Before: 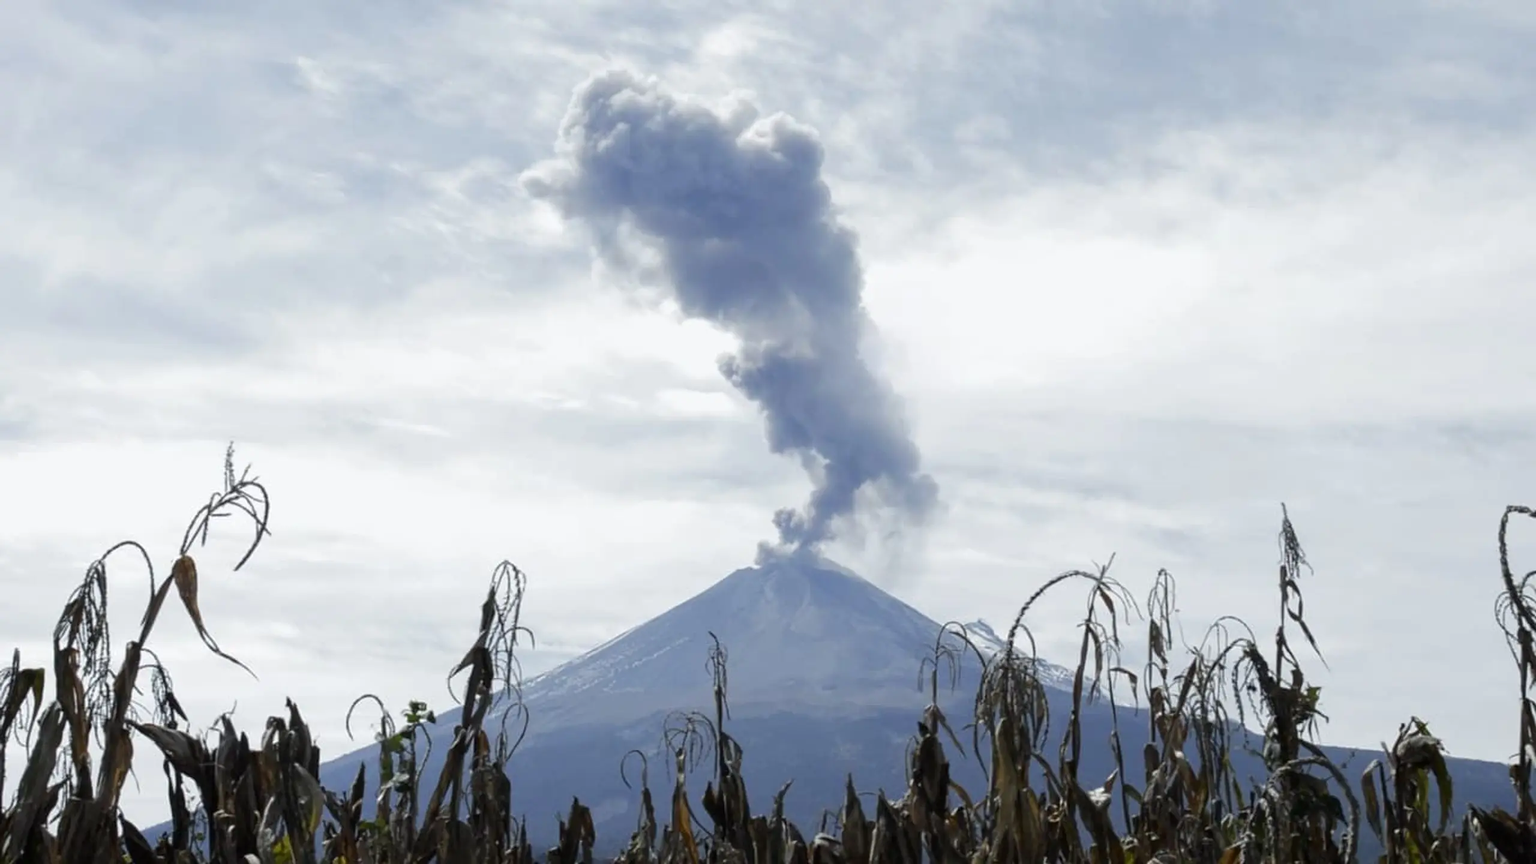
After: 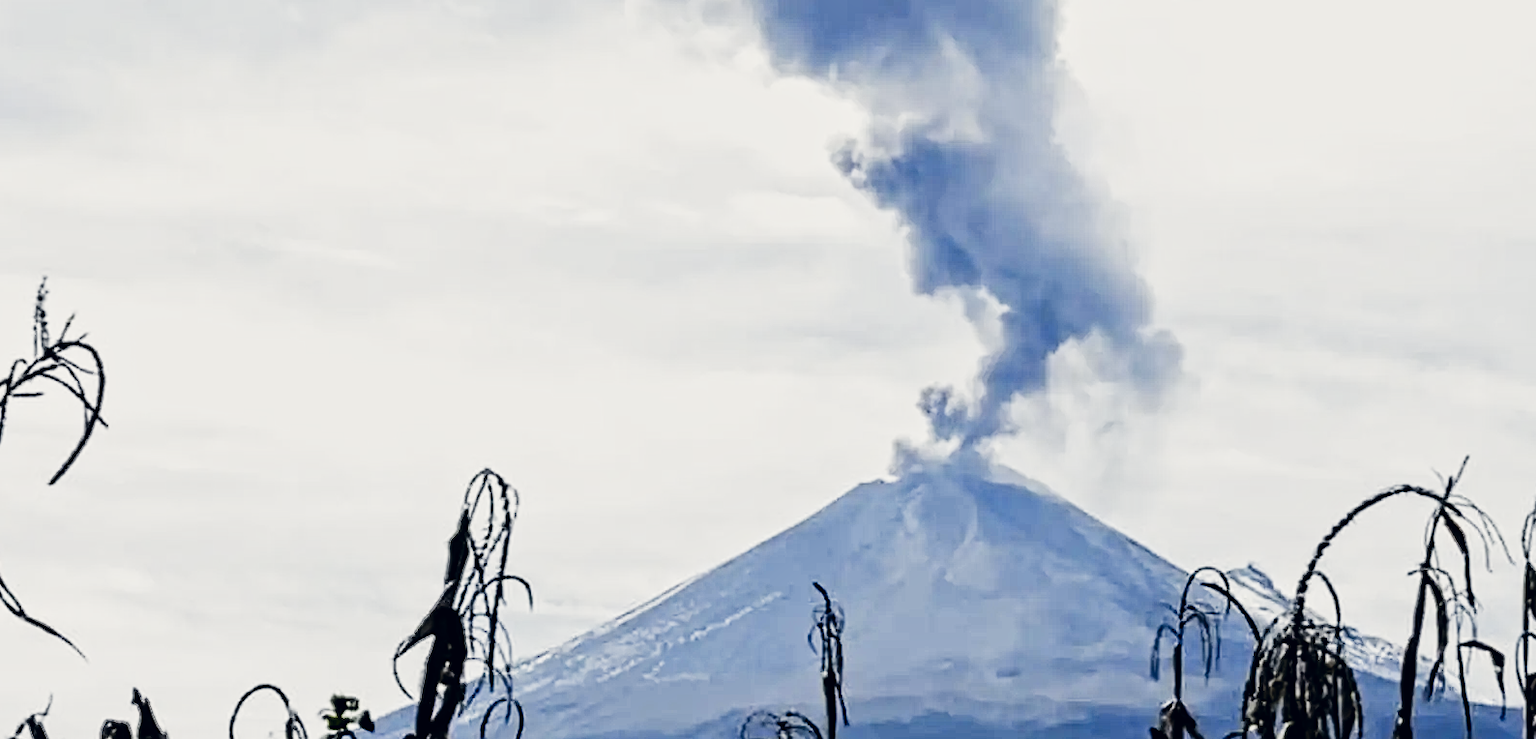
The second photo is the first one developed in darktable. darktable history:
haze removal: compatibility mode true, adaptive false
contrast equalizer: octaves 7, y [[0.5, 0.542, 0.583, 0.625, 0.667, 0.708], [0.5 ×6], [0.5 ×6], [0 ×6], [0 ×6]]
color contrast: green-magenta contrast 0.8, blue-yellow contrast 1.1, unbound 0
color correction: highlights a* 0.207, highlights b* 2.7, shadows a* -0.874, shadows b* -4.78
crop: left 13.312%, top 31.28%, right 24.627%, bottom 15.582%
tone equalizer: -8 EV -0.417 EV, -7 EV -0.389 EV, -6 EV -0.333 EV, -5 EV -0.222 EV, -3 EV 0.222 EV, -2 EV 0.333 EV, -1 EV 0.389 EV, +0 EV 0.417 EV, edges refinement/feathering 500, mask exposure compensation -1.57 EV, preserve details no
sigmoid: contrast 1.81, skew -0.21, preserve hue 0%, red attenuation 0.1, red rotation 0.035, green attenuation 0.1, green rotation -0.017, blue attenuation 0.15, blue rotation -0.052, base primaries Rec2020
